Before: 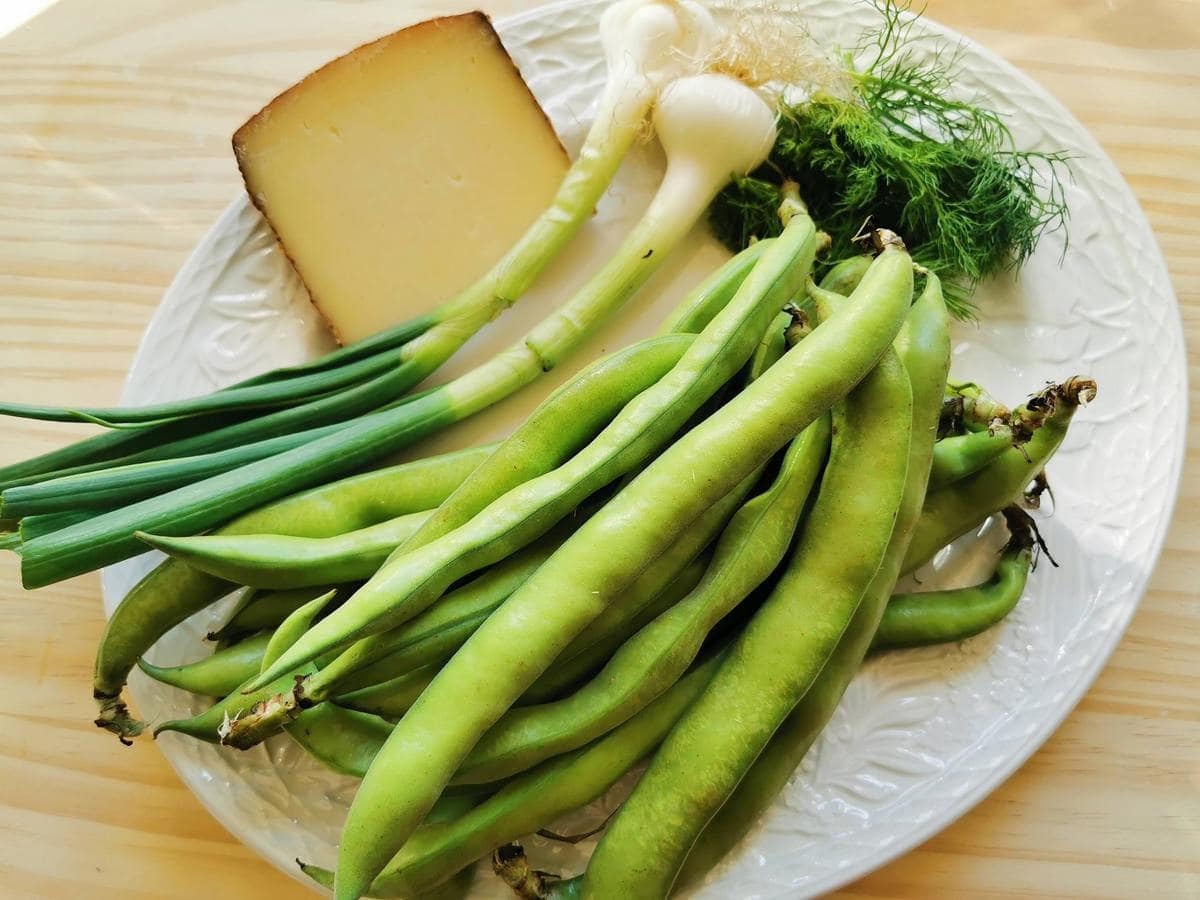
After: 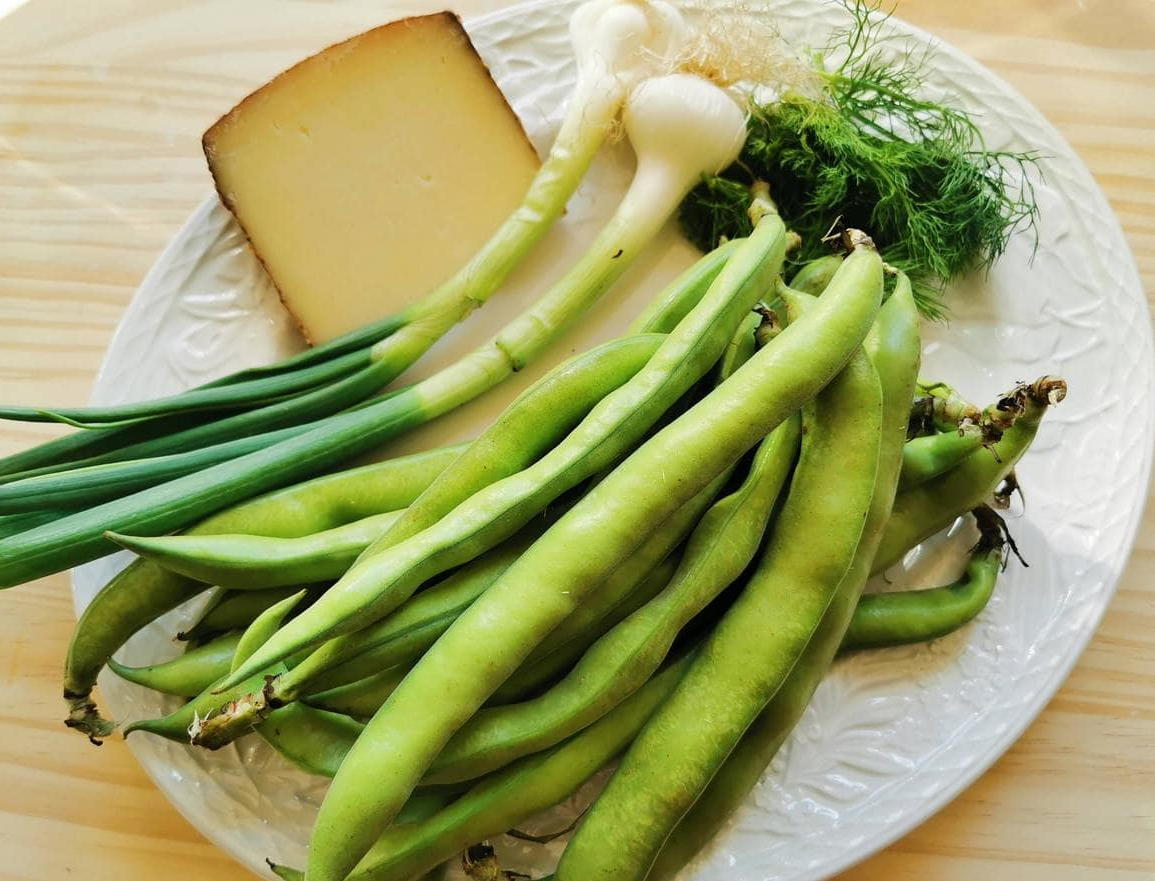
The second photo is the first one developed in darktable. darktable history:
crop and rotate: left 2.505%, right 1.173%, bottom 2.084%
